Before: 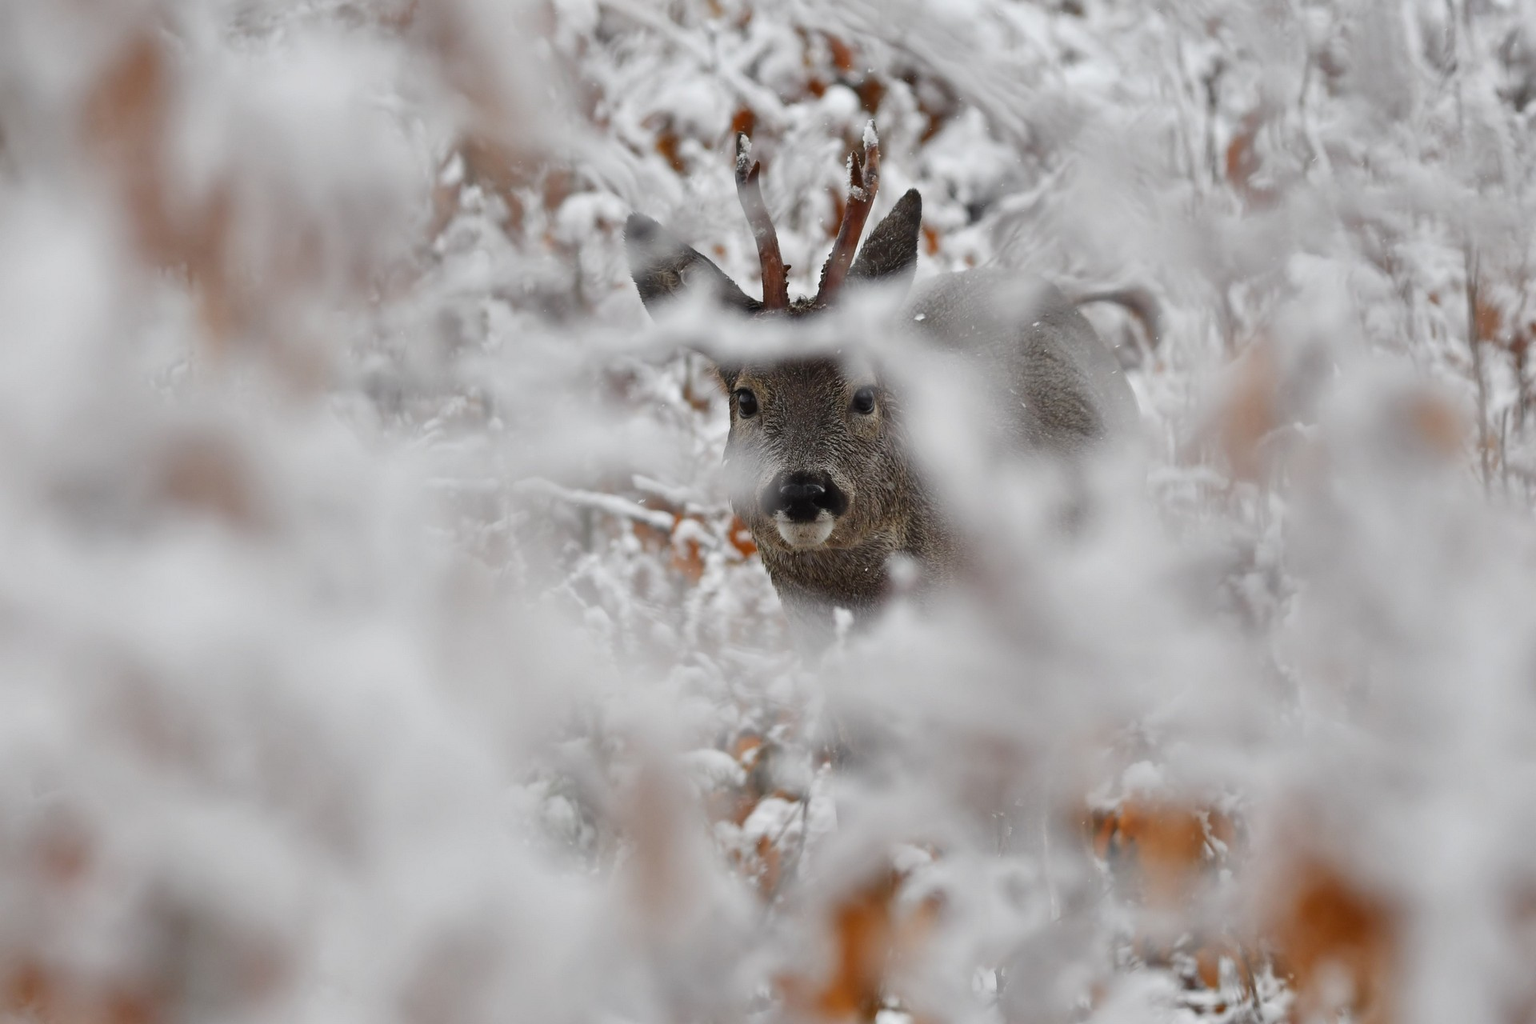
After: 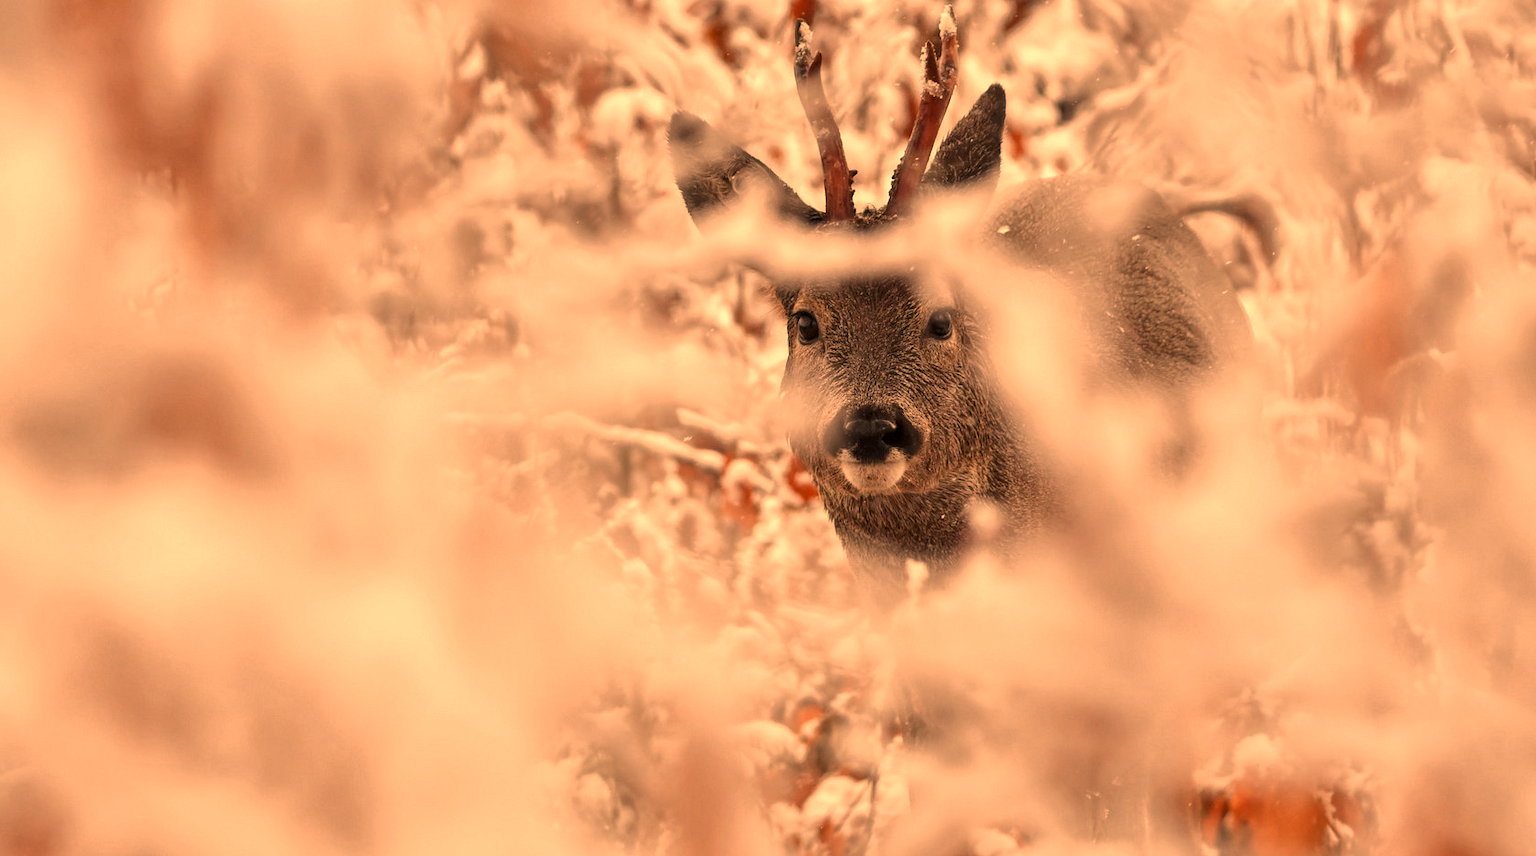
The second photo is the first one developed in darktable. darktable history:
white balance: red 1.467, blue 0.684
local contrast: highlights 99%, shadows 86%, detail 160%, midtone range 0.2
crop and rotate: left 2.425%, top 11.305%, right 9.6%, bottom 15.08%
